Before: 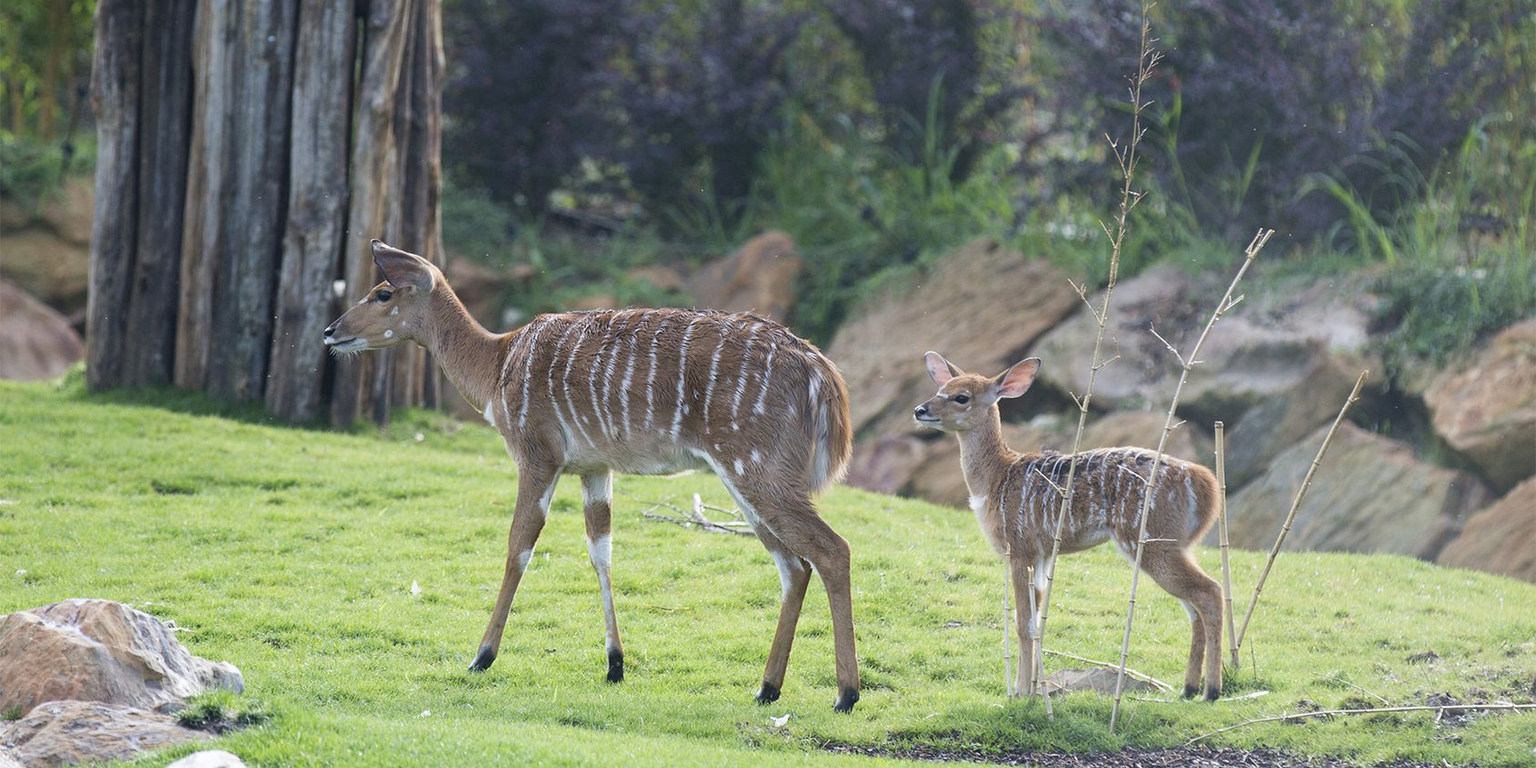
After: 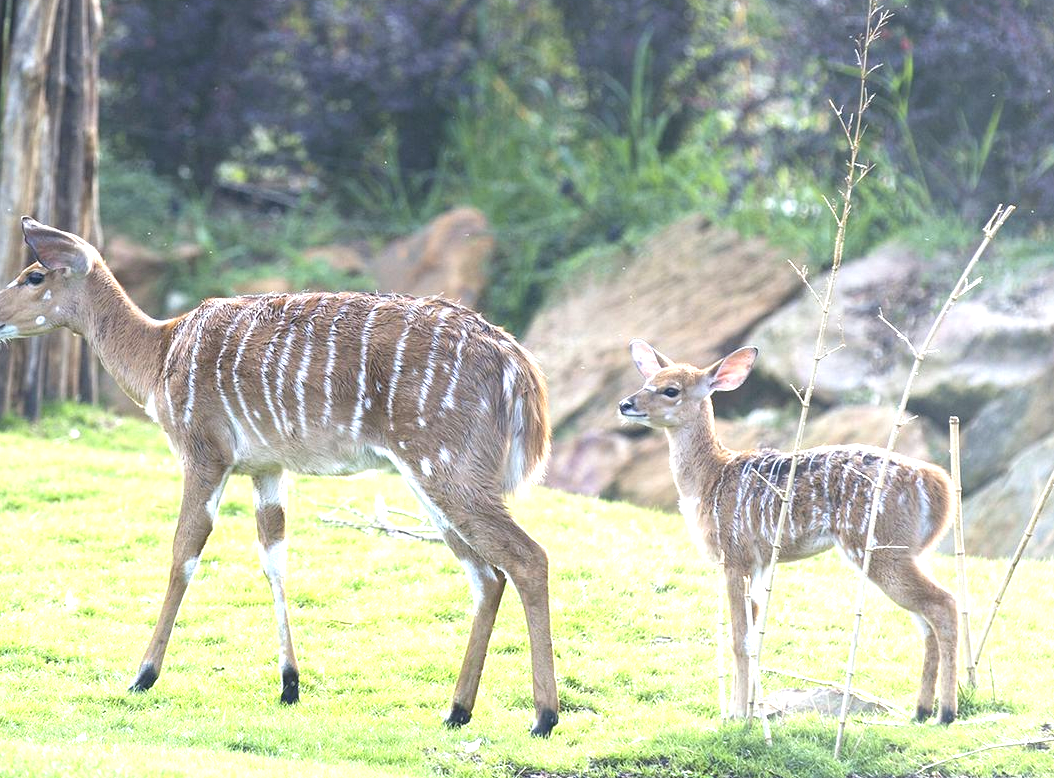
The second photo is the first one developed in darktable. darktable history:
exposure: black level correction 0, exposure 1.2 EV, compensate highlight preservation false
crop and rotate: left 22.918%, top 5.629%, right 14.711%, bottom 2.247%
white balance: red 0.988, blue 1.017
